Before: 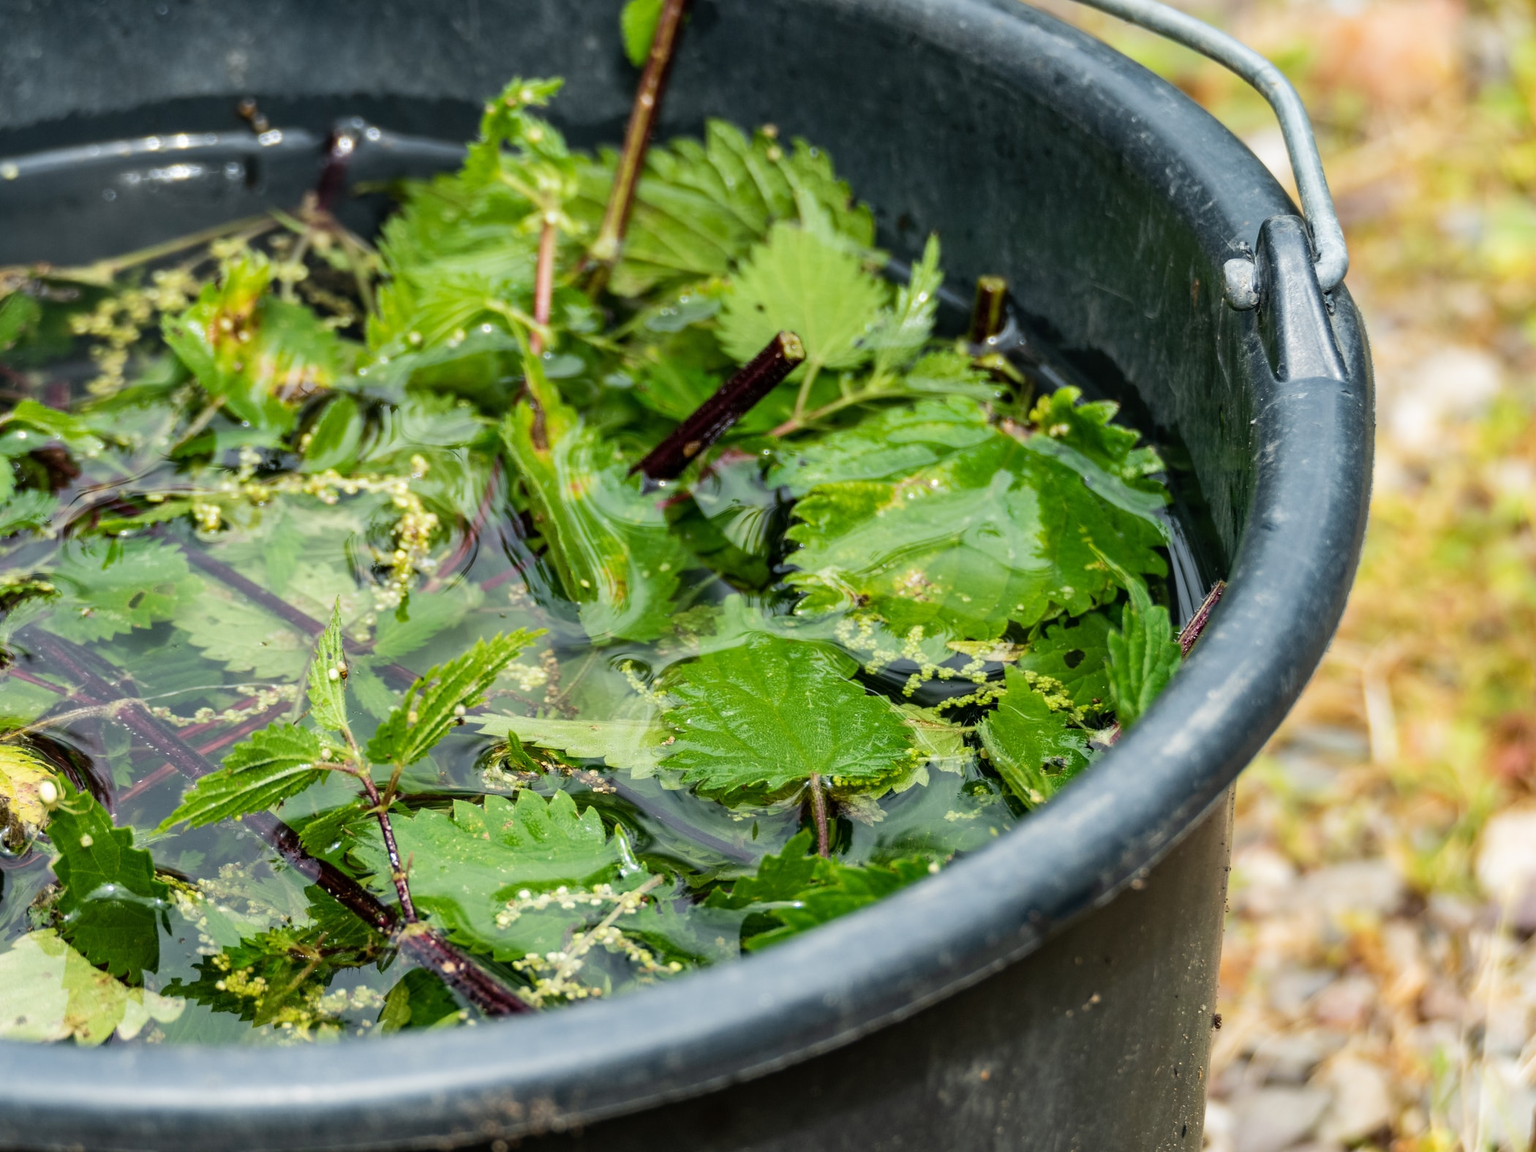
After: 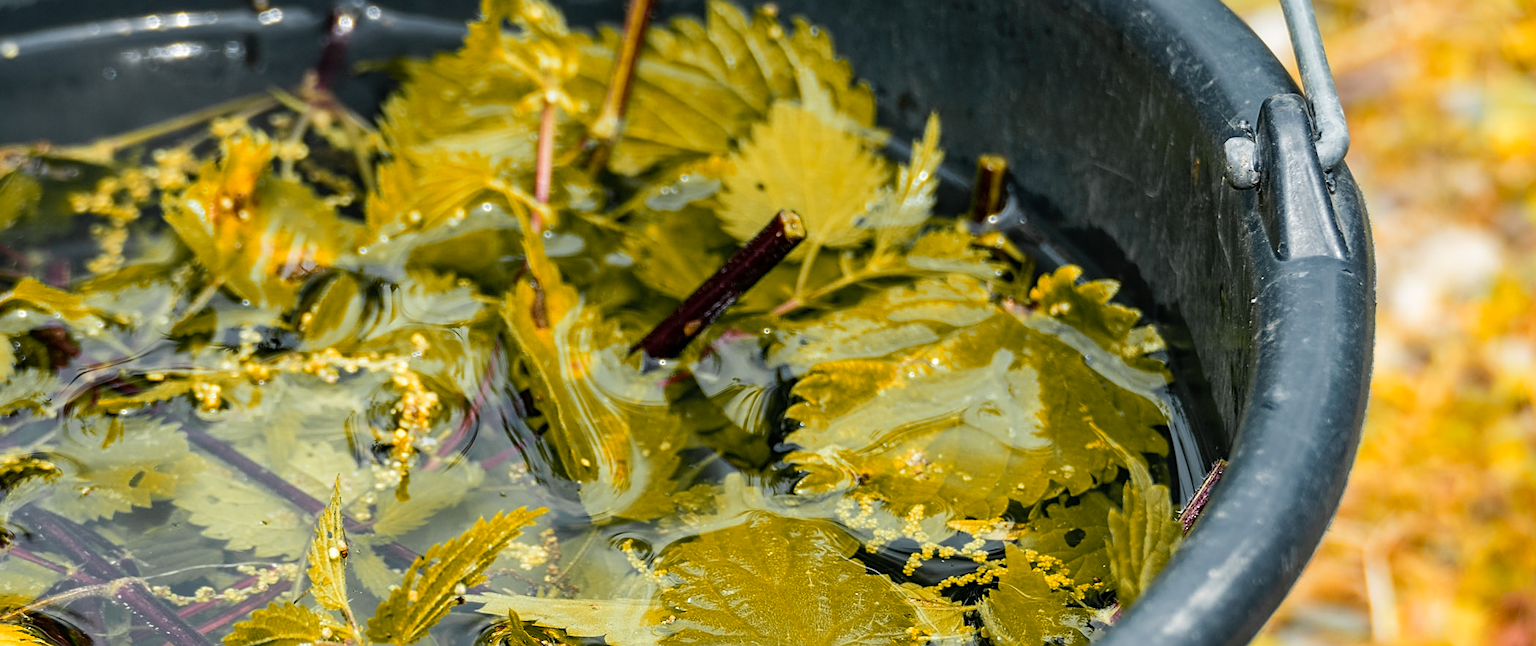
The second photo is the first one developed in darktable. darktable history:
color zones: curves: ch0 [(0, 0.499) (0.143, 0.5) (0.286, 0.5) (0.429, 0.476) (0.571, 0.284) (0.714, 0.243) (0.857, 0.449) (1, 0.499)]; ch1 [(0, 0.532) (0.143, 0.645) (0.286, 0.696) (0.429, 0.211) (0.571, 0.504) (0.714, 0.493) (0.857, 0.495) (1, 0.532)]; ch2 [(0, 0.5) (0.143, 0.5) (0.286, 0.427) (0.429, 0.324) (0.571, 0.5) (0.714, 0.5) (0.857, 0.5) (1, 0.5)]
sharpen: on, module defaults
crop and rotate: top 10.605%, bottom 33.274%
exposure: exposure 0 EV, compensate highlight preservation false
